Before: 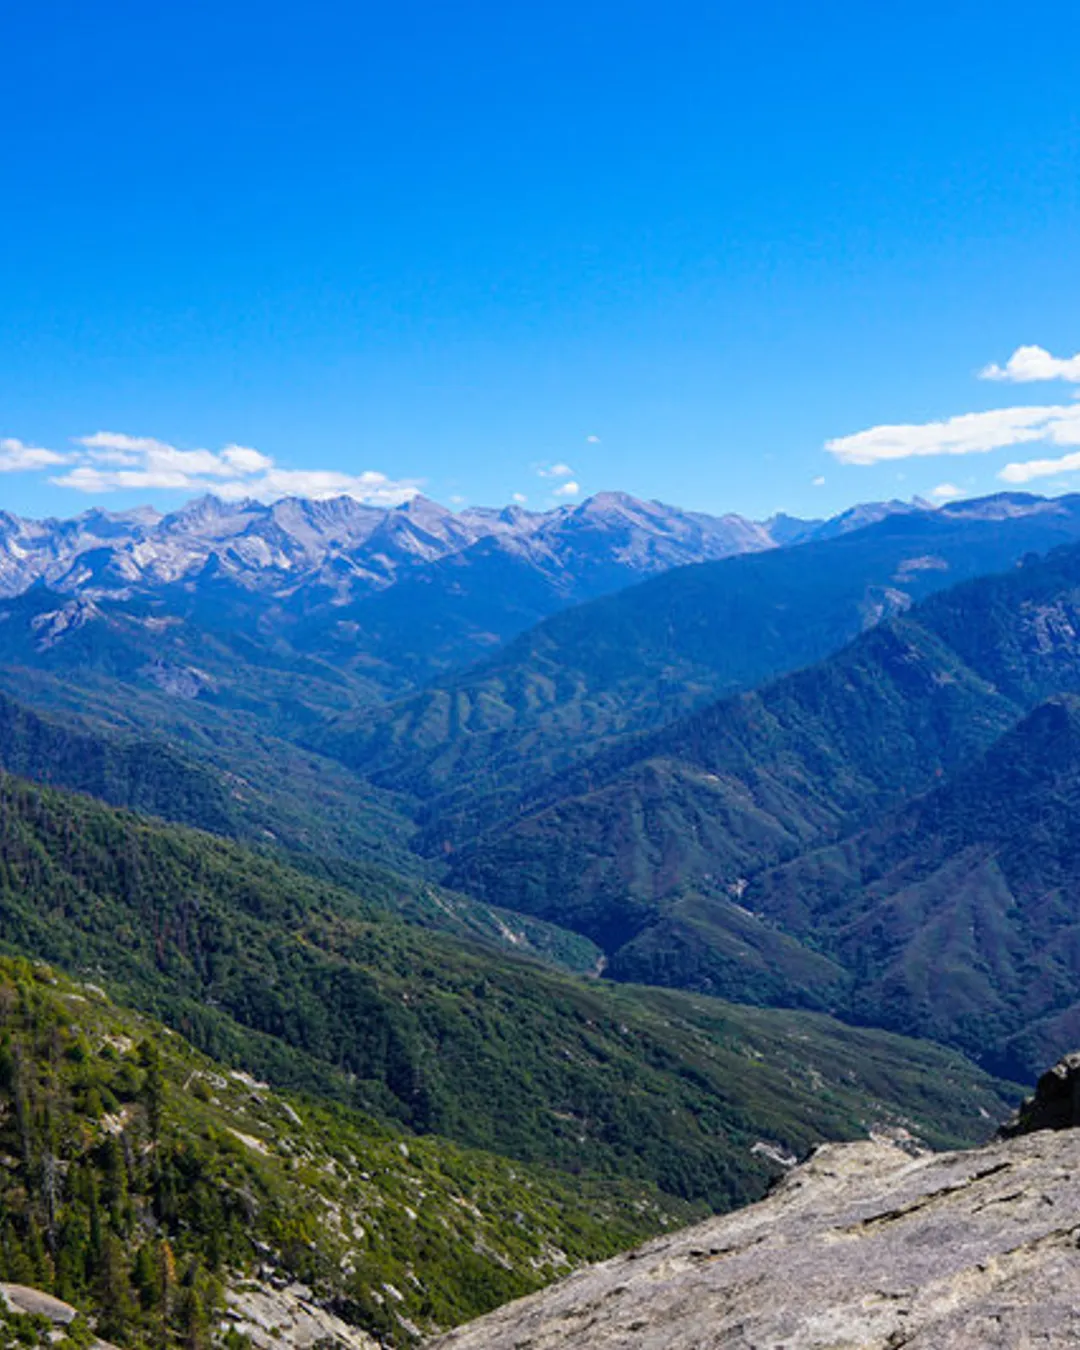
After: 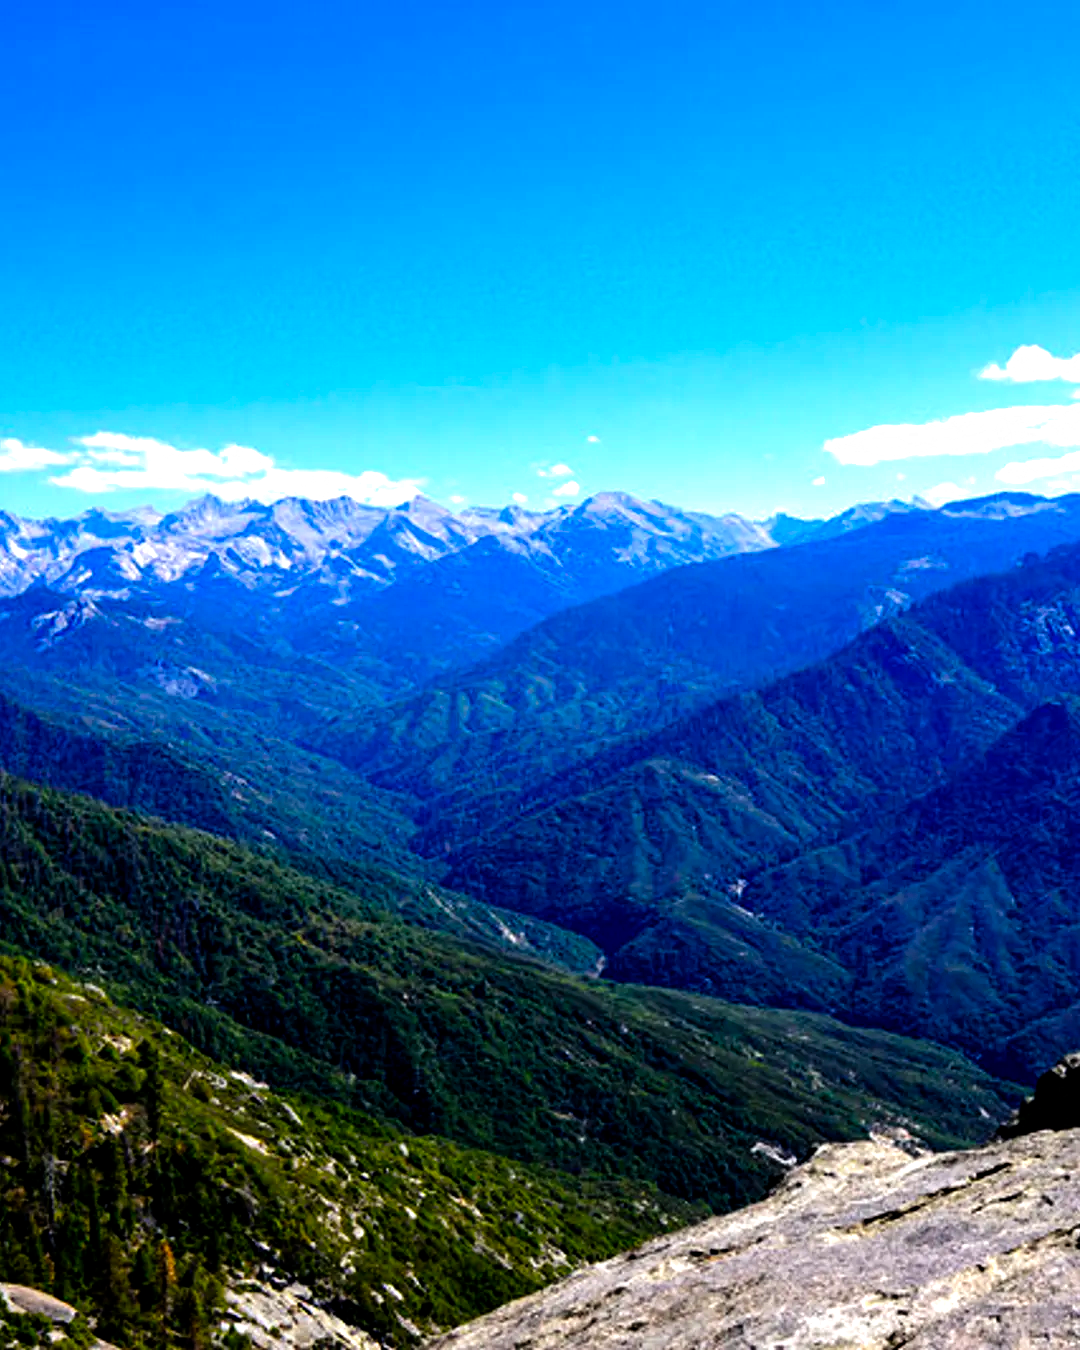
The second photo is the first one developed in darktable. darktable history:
filmic rgb: black relative exposure -8.25 EV, white relative exposure 2.23 EV, hardness 7.06, latitude 86.22%, contrast 1.694, highlights saturation mix -3.72%, shadows ↔ highlights balance -2.57%, preserve chrominance no, color science v3 (2019), use custom middle-gray values true
